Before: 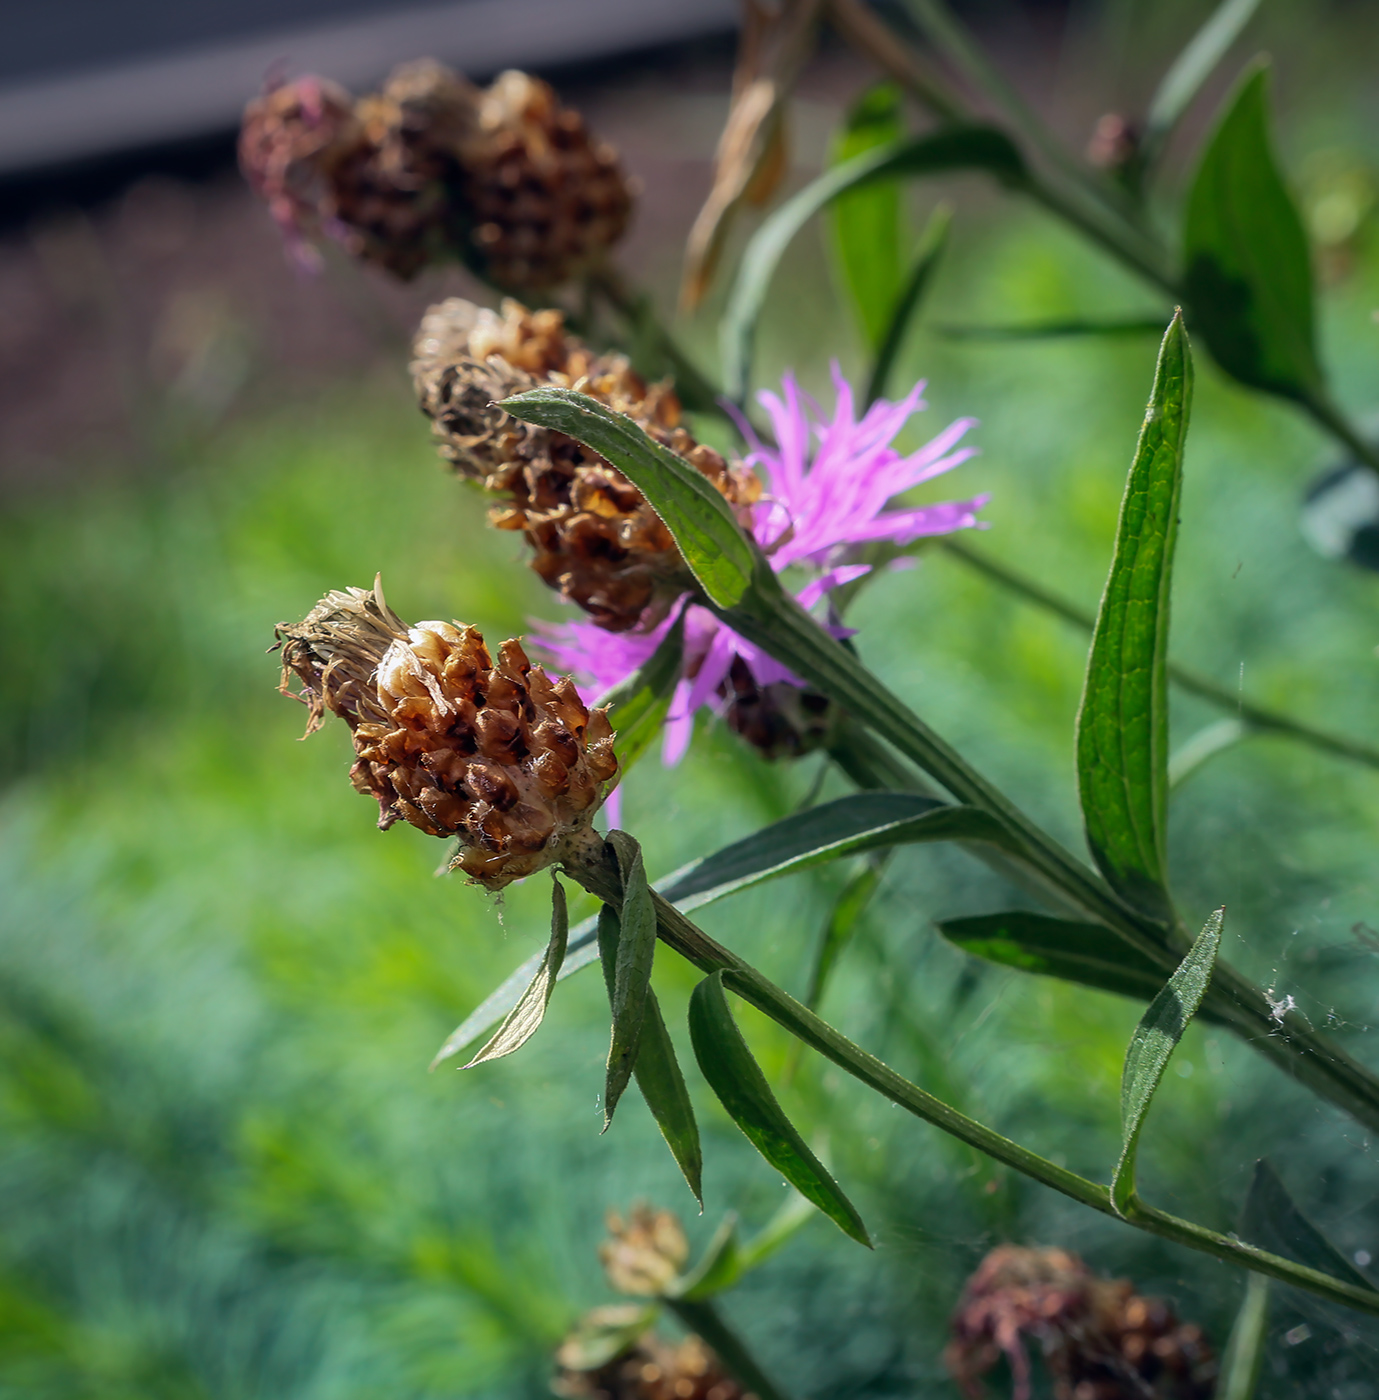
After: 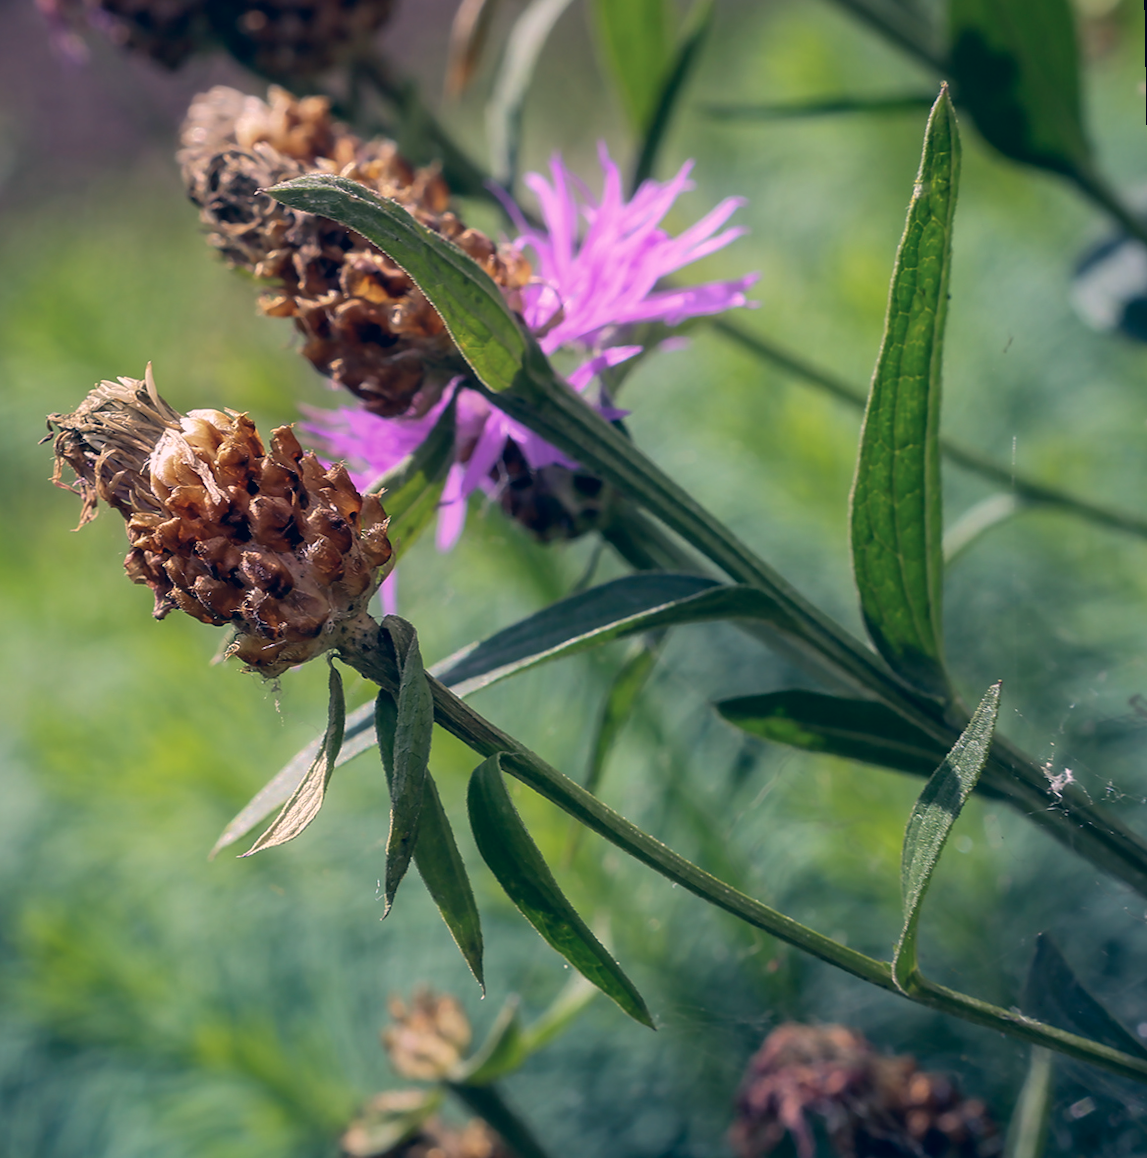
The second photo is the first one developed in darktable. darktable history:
rotate and perspective: rotation -1°, crop left 0.011, crop right 0.989, crop top 0.025, crop bottom 0.975
color correction: highlights a* 14.46, highlights b* 5.85, shadows a* -5.53, shadows b* -15.24, saturation 0.85
crop: left 16.315%, top 14.246%
